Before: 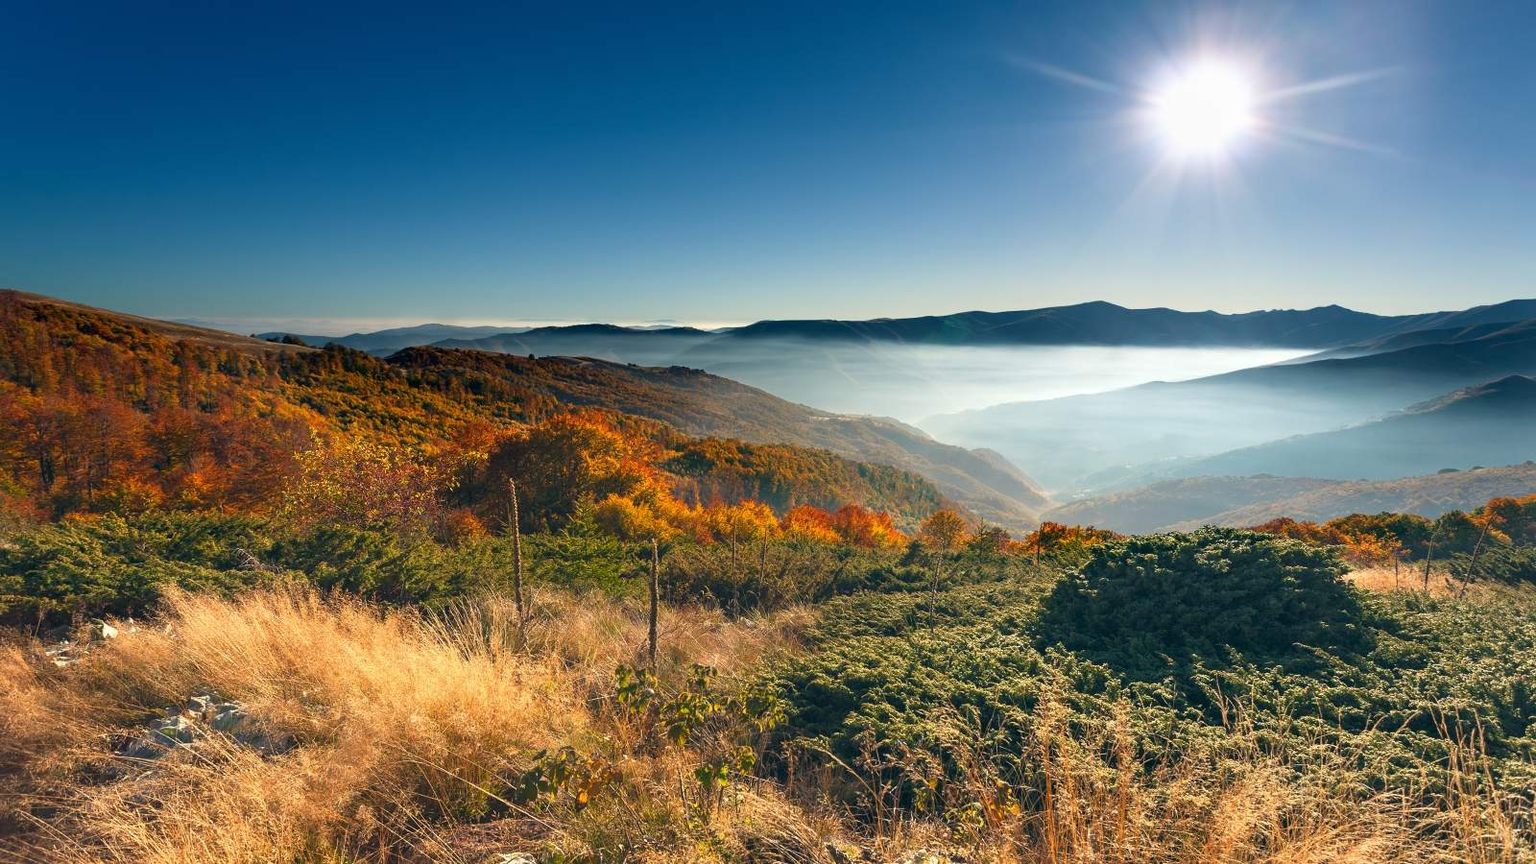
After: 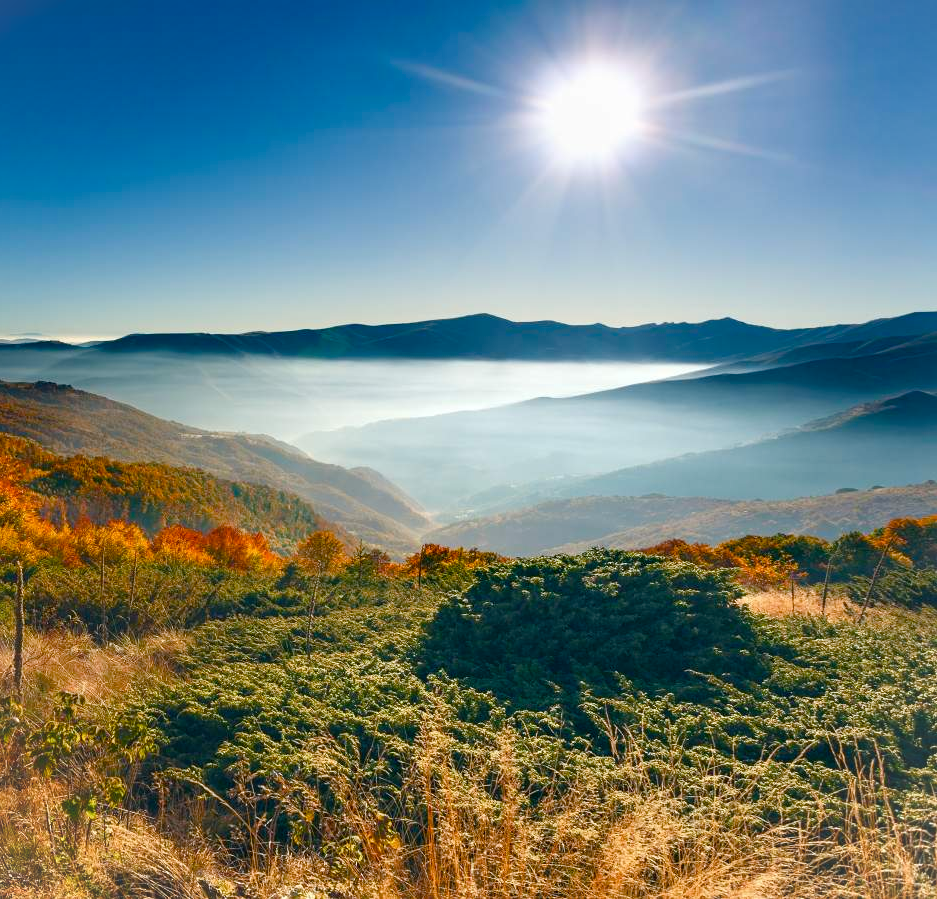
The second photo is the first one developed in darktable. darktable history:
vignetting: fall-off start 100%, brightness 0.05, saturation 0
crop: left 41.402%
color balance rgb: perceptual saturation grading › global saturation 20%, perceptual saturation grading › highlights -25%, perceptual saturation grading › shadows 50%
